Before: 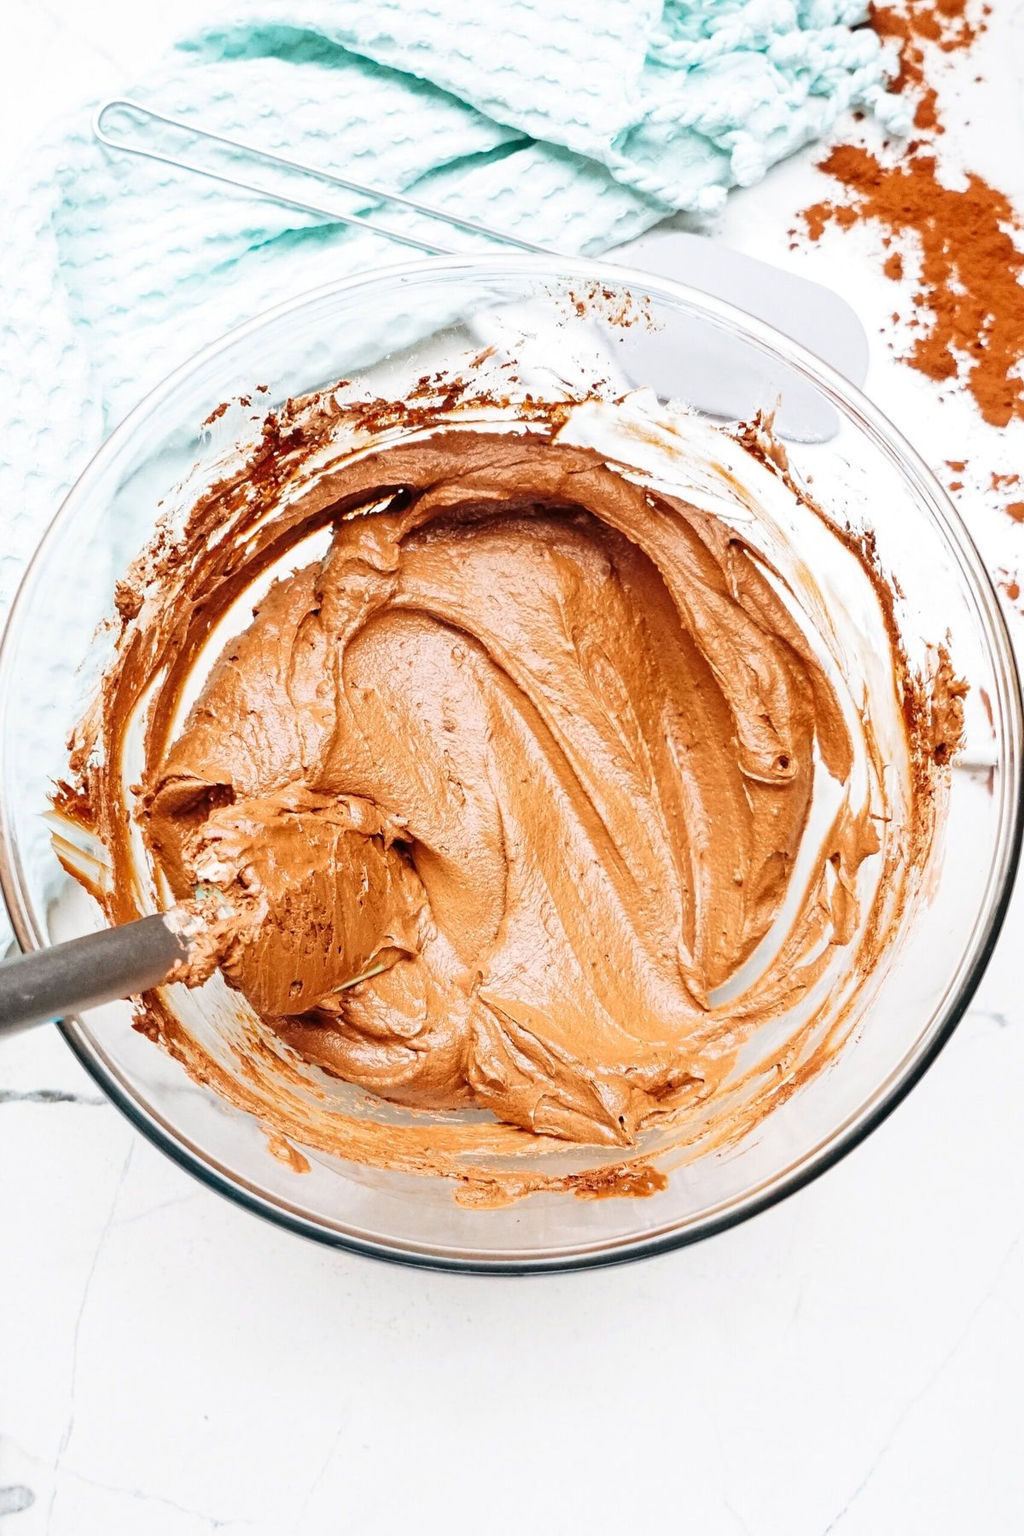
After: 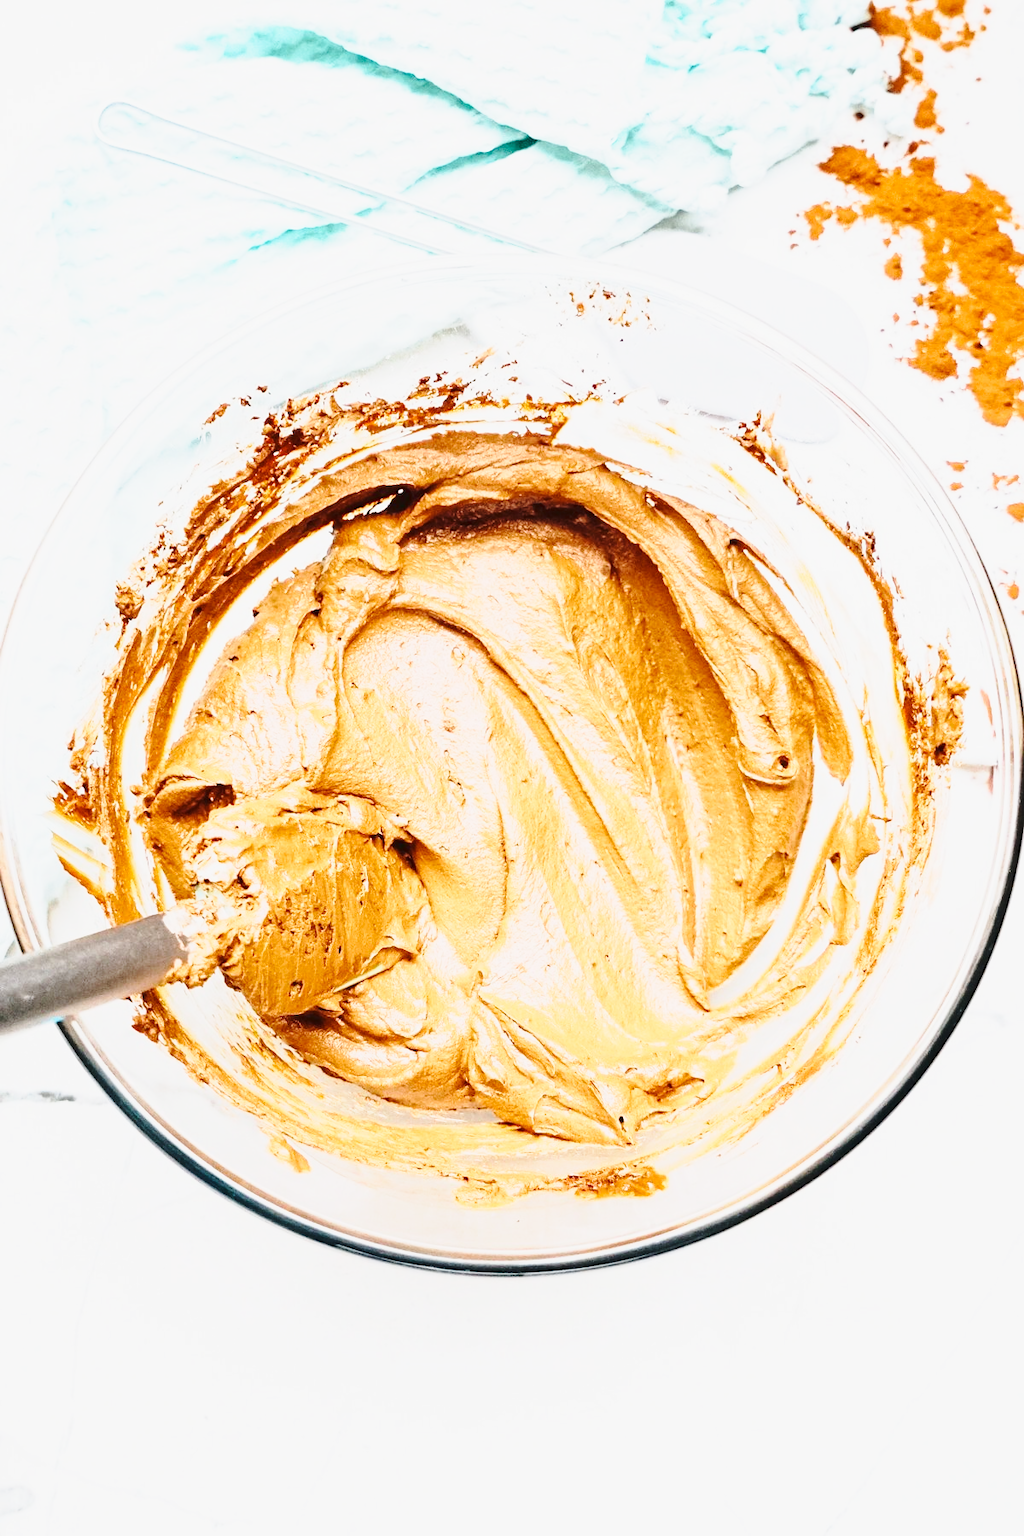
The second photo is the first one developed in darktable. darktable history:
color zones: curves: ch1 [(0.113, 0.438) (0.75, 0.5)]; ch2 [(0.12, 0.526) (0.75, 0.5)]
tone curve: curves: ch0 [(0, 0.039) (0.104, 0.103) (0.273, 0.267) (0.448, 0.487) (0.704, 0.761) (0.886, 0.922) (0.994, 0.971)]; ch1 [(0, 0) (0.335, 0.298) (0.446, 0.413) (0.485, 0.487) (0.515, 0.503) (0.566, 0.563) (0.641, 0.655) (1, 1)]; ch2 [(0, 0) (0.314, 0.301) (0.421, 0.411) (0.502, 0.494) (0.528, 0.54) (0.557, 0.559) (0.612, 0.62) (0.722, 0.686) (1, 1)], color space Lab, linked channels, preserve colors none
base curve: curves: ch0 [(0, 0) (0.028, 0.03) (0.121, 0.232) (0.46, 0.748) (0.859, 0.968) (1, 1)], preserve colors none
